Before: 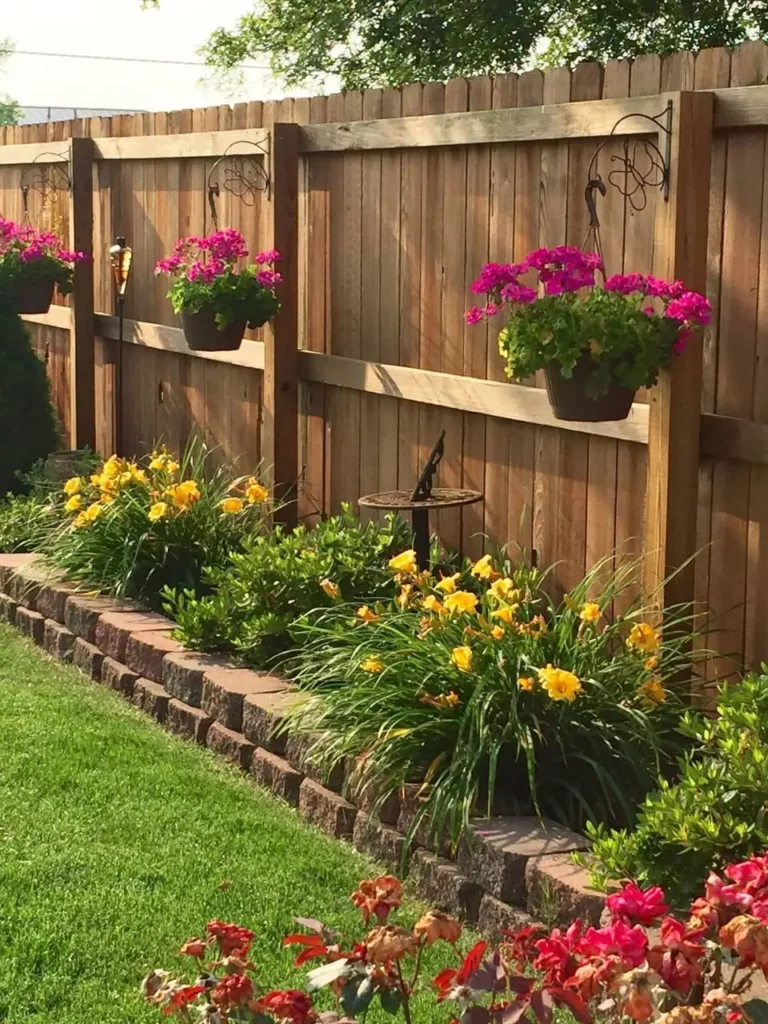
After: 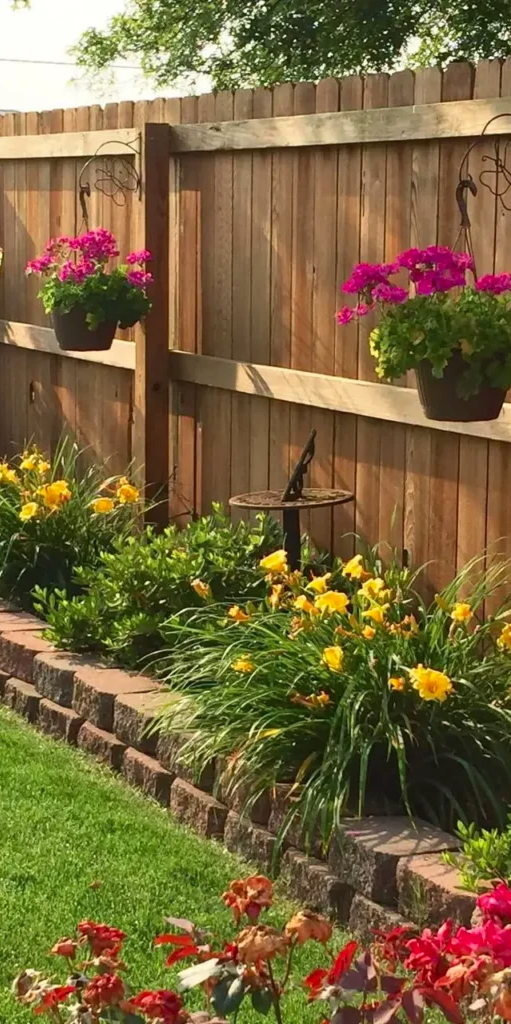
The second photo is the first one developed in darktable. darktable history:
crop: left 16.899%, right 16.556%
color zones: curves: ch1 [(0, 0.523) (0.143, 0.545) (0.286, 0.52) (0.429, 0.506) (0.571, 0.503) (0.714, 0.503) (0.857, 0.508) (1, 0.523)]
